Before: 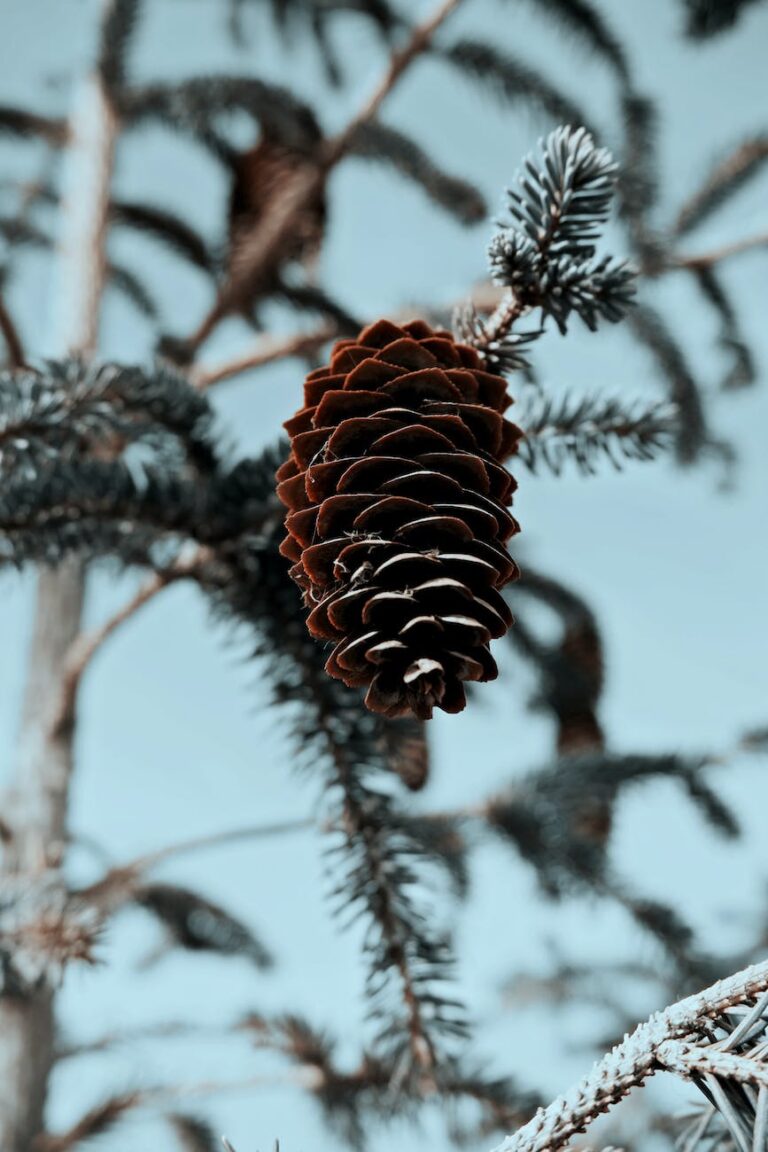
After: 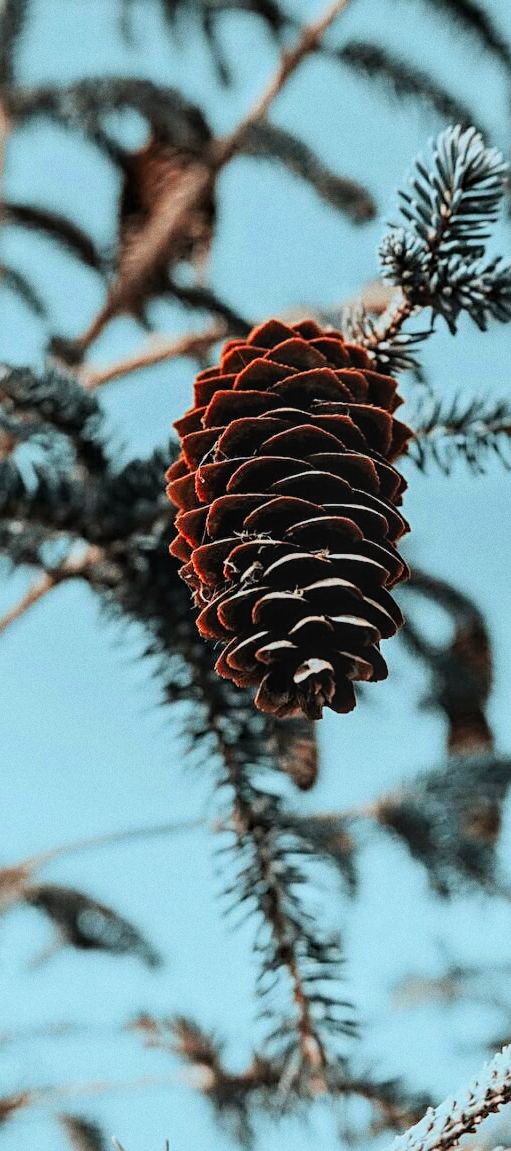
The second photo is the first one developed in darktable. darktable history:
filmic rgb: black relative exposure -7.65 EV, white relative exposure 4.56 EV, hardness 3.61, color science v6 (2022)
exposure: black level correction -0.005, exposure 0.622 EV, compensate highlight preservation false
sharpen: on, module defaults
crop and rotate: left 14.436%, right 18.898%
grain: coarseness 0.09 ISO
contrast brightness saturation: saturation 0.5
local contrast: on, module defaults
